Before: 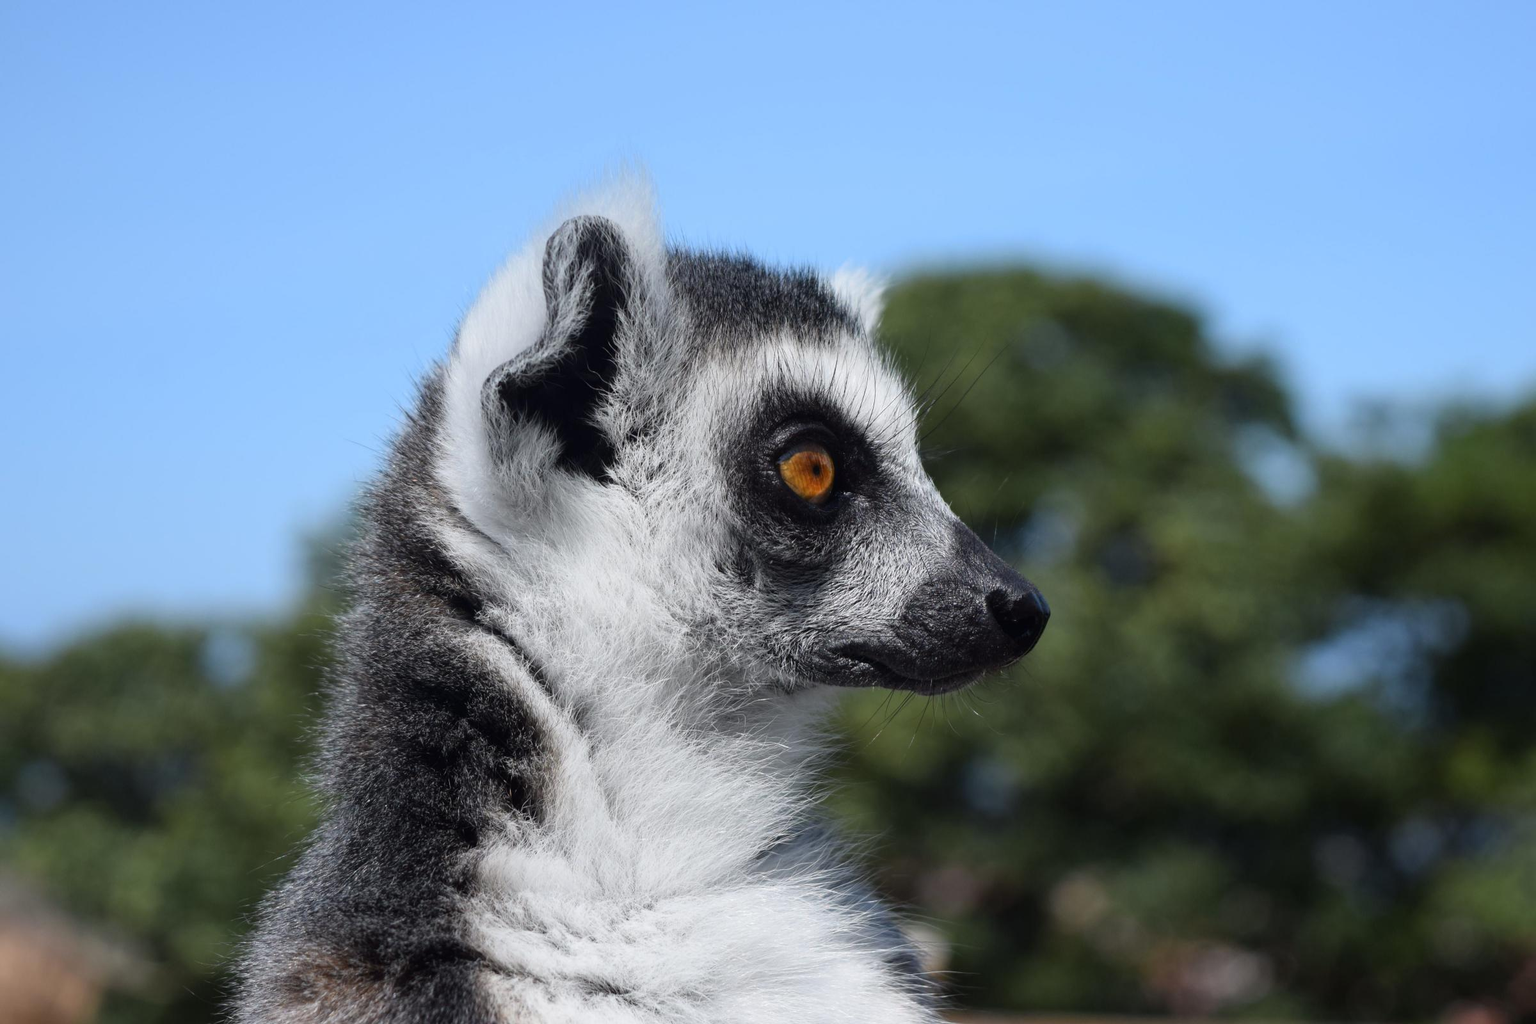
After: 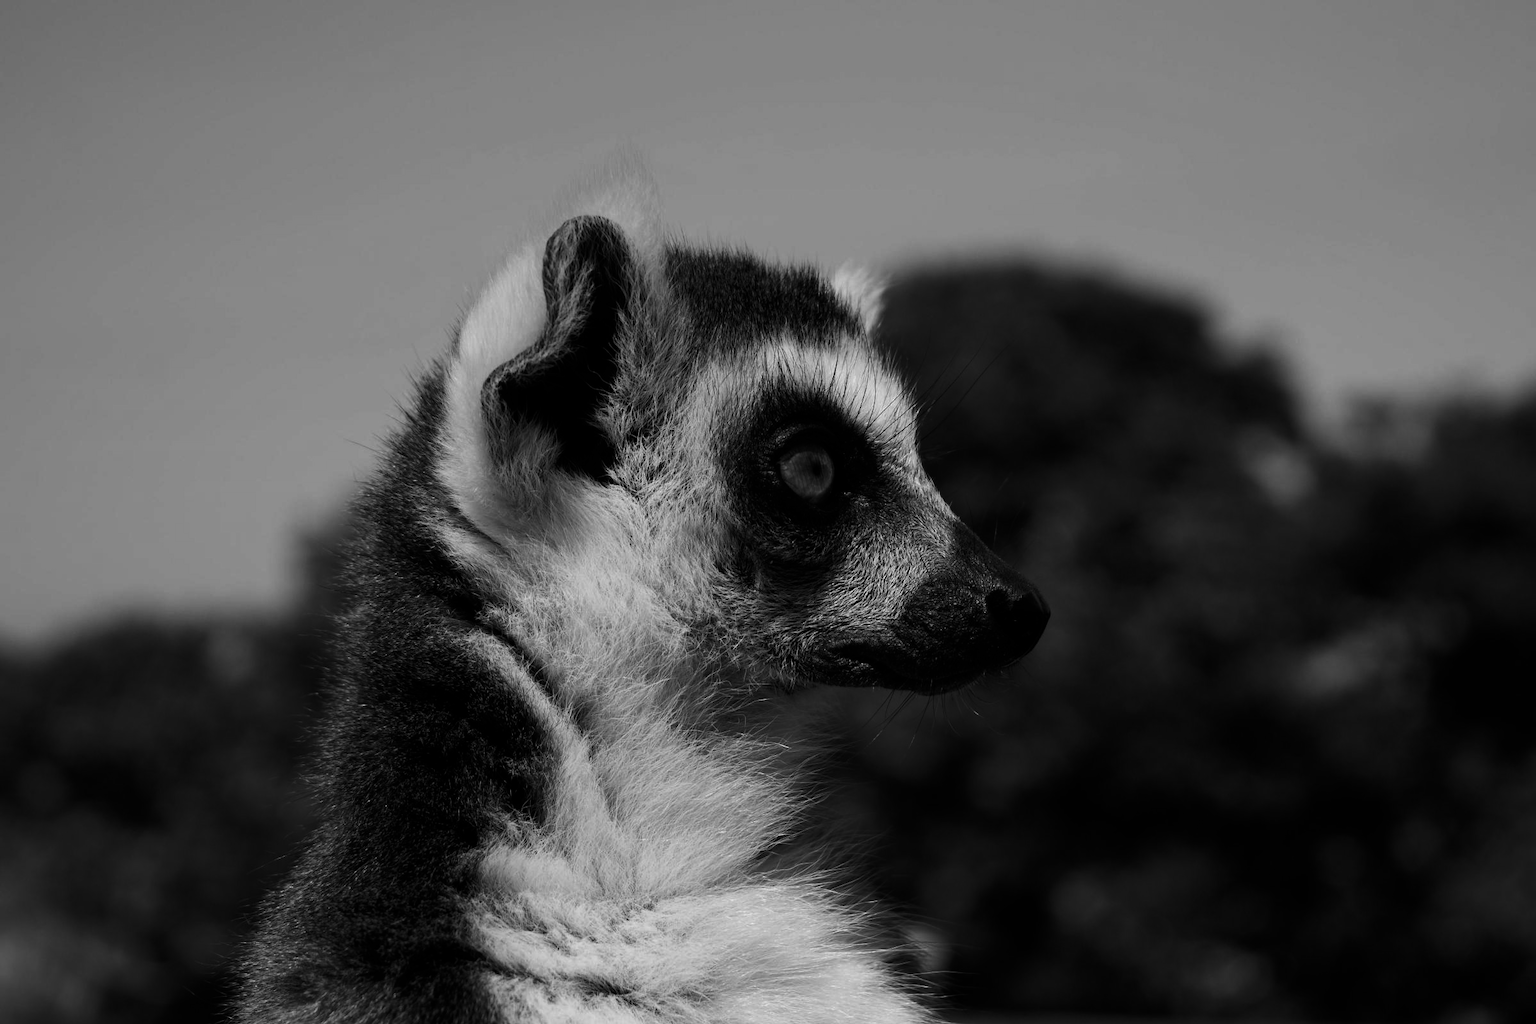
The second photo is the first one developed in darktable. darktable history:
contrast brightness saturation: contrast -0.03, brightness -0.59, saturation -1
bloom: size 5%, threshold 95%, strength 15%
